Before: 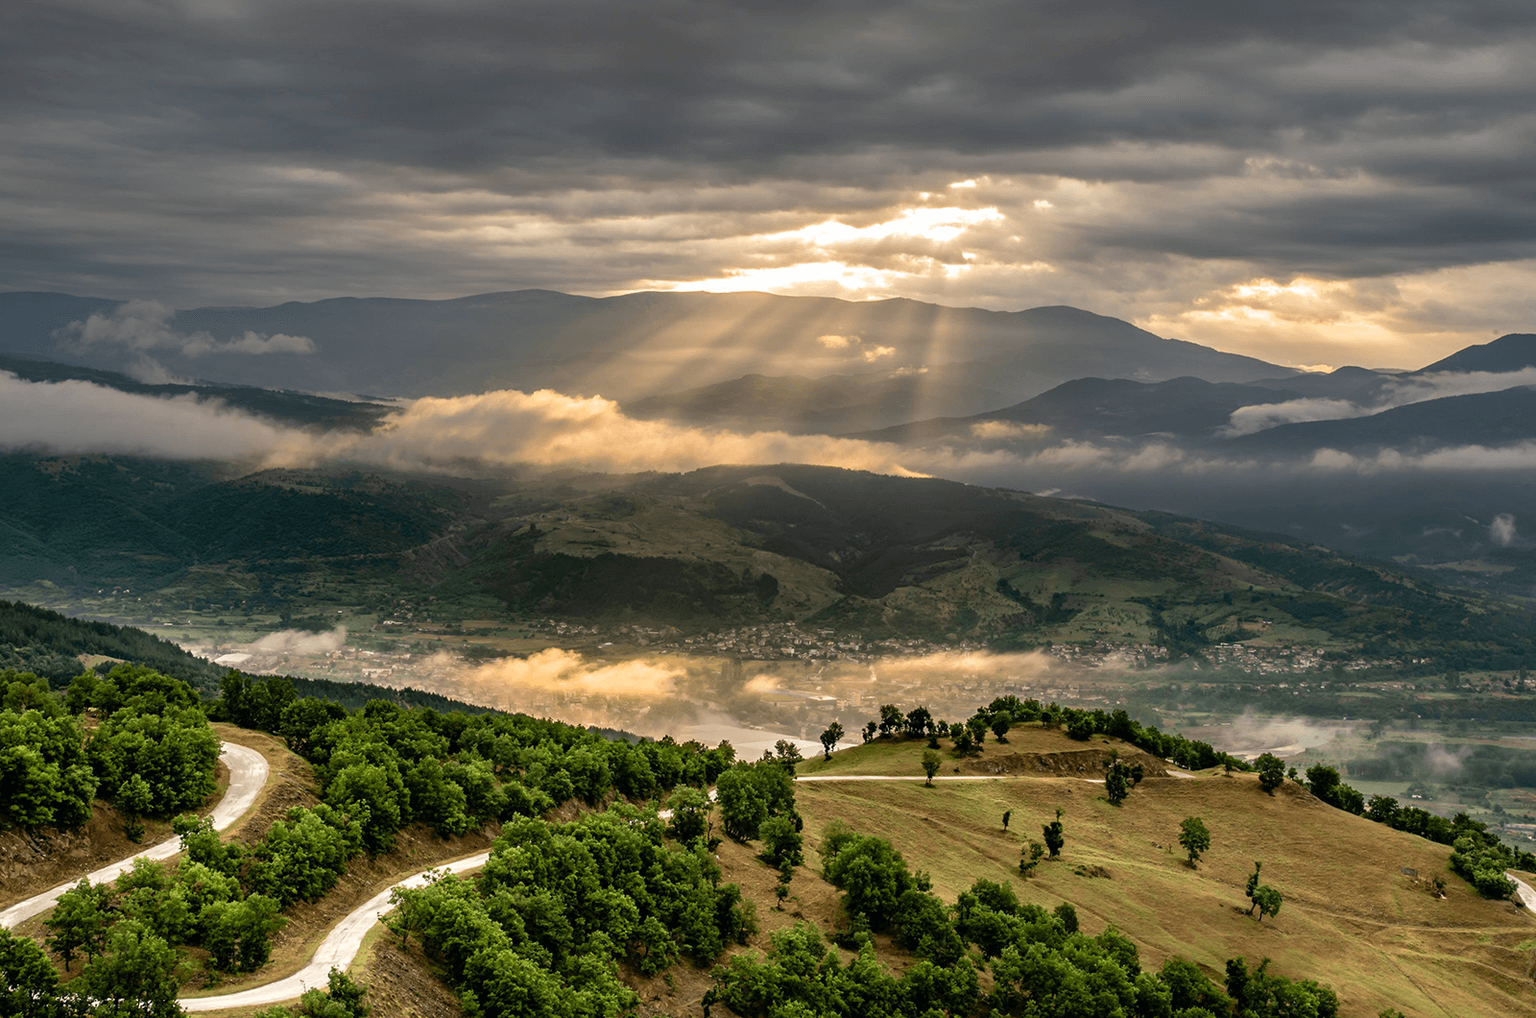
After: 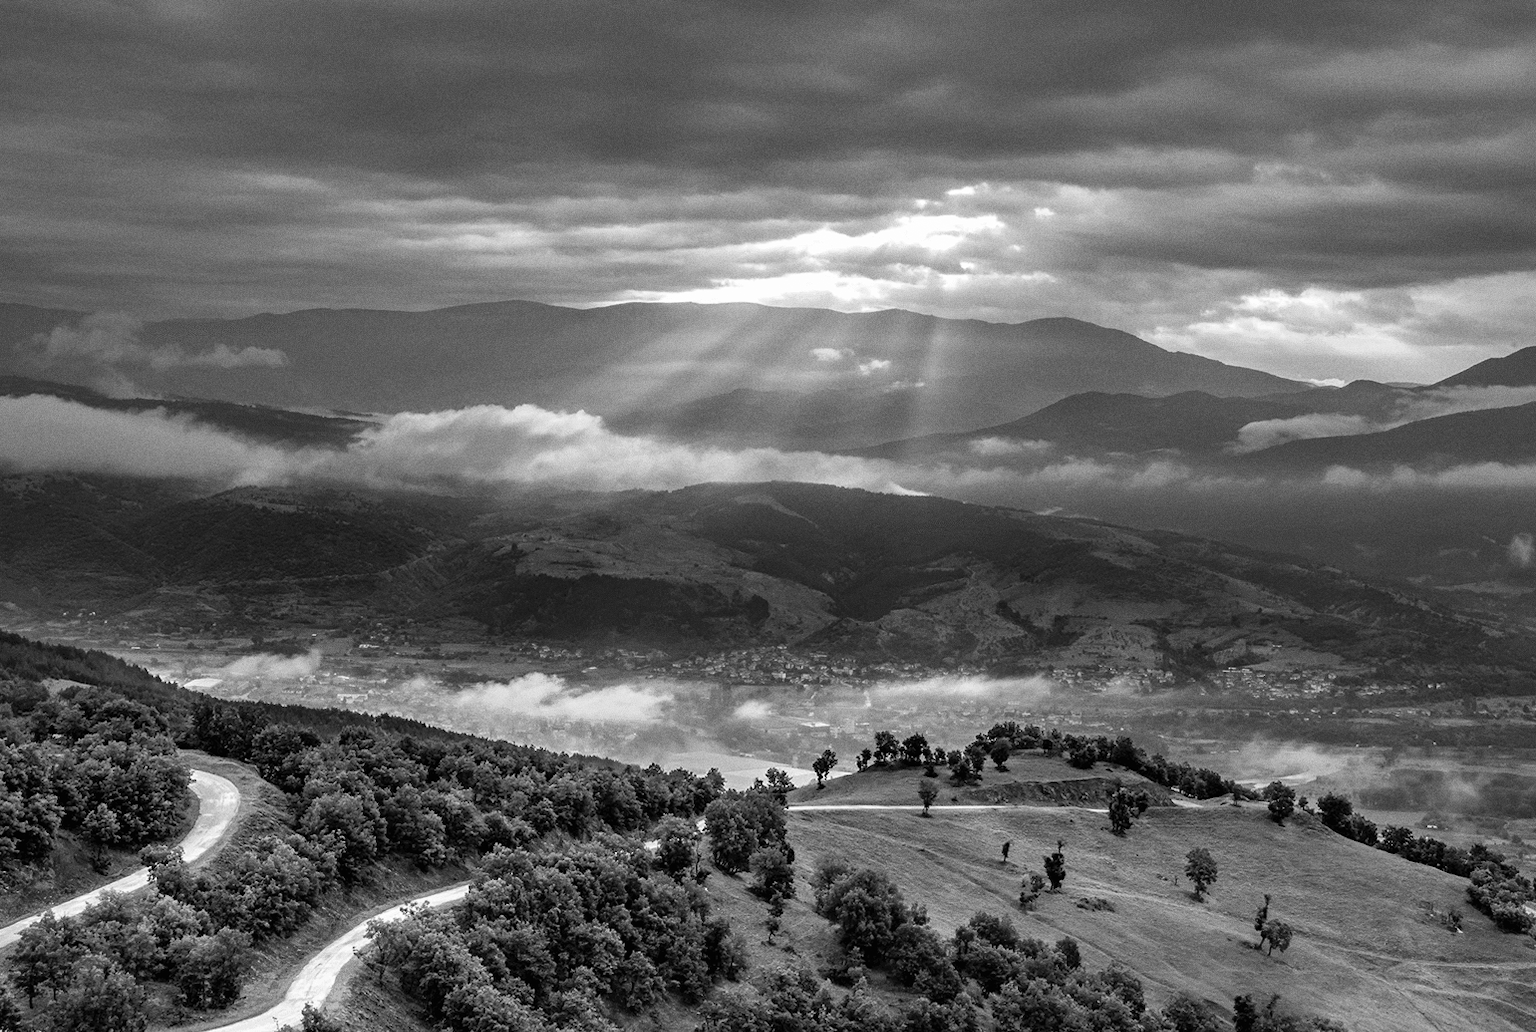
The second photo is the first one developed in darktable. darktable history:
grain: coarseness 0.09 ISO
monochrome: on, module defaults
crop and rotate: left 2.536%, right 1.107%, bottom 2.246%
